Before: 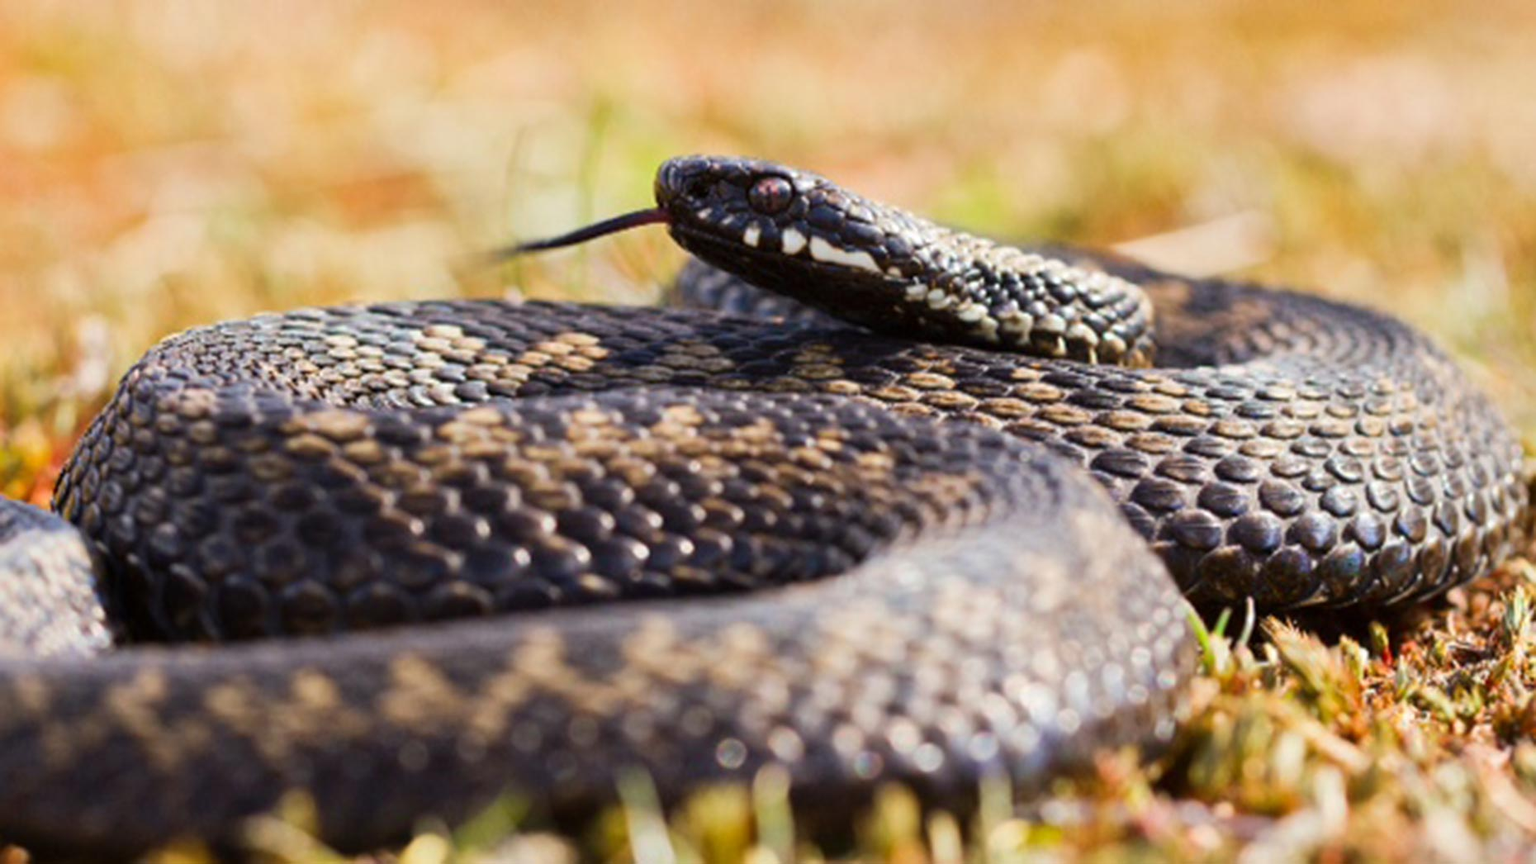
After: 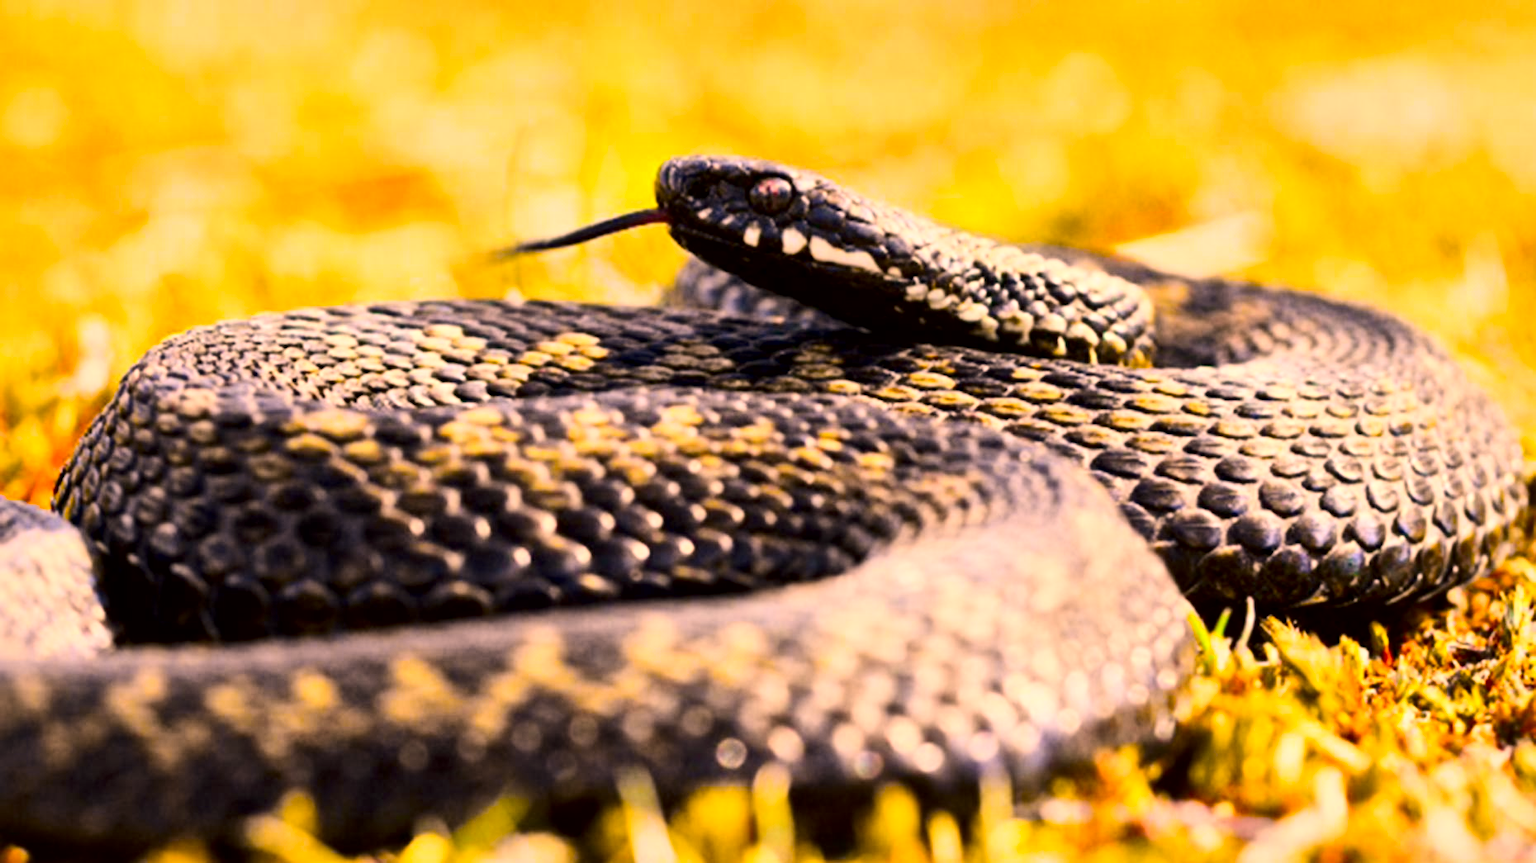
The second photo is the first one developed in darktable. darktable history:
color correction: highlights a* 17.88, highlights b* 18.79
tone curve: curves: ch0 [(0, 0) (0.104, 0.068) (0.236, 0.227) (0.46, 0.576) (0.657, 0.796) (0.861, 0.932) (1, 0.981)]; ch1 [(0, 0) (0.353, 0.344) (0.434, 0.382) (0.479, 0.476) (0.502, 0.504) (0.544, 0.534) (0.57, 0.57) (0.586, 0.603) (0.618, 0.631) (0.657, 0.679) (1, 1)]; ch2 [(0, 0) (0.34, 0.314) (0.434, 0.43) (0.5, 0.511) (0.528, 0.545) (0.557, 0.573) (0.573, 0.618) (0.628, 0.751) (1, 1)], color space Lab, independent channels, preserve colors none
local contrast: mode bilateral grid, contrast 25, coarseness 60, detail 151%, midtone range 0.2
